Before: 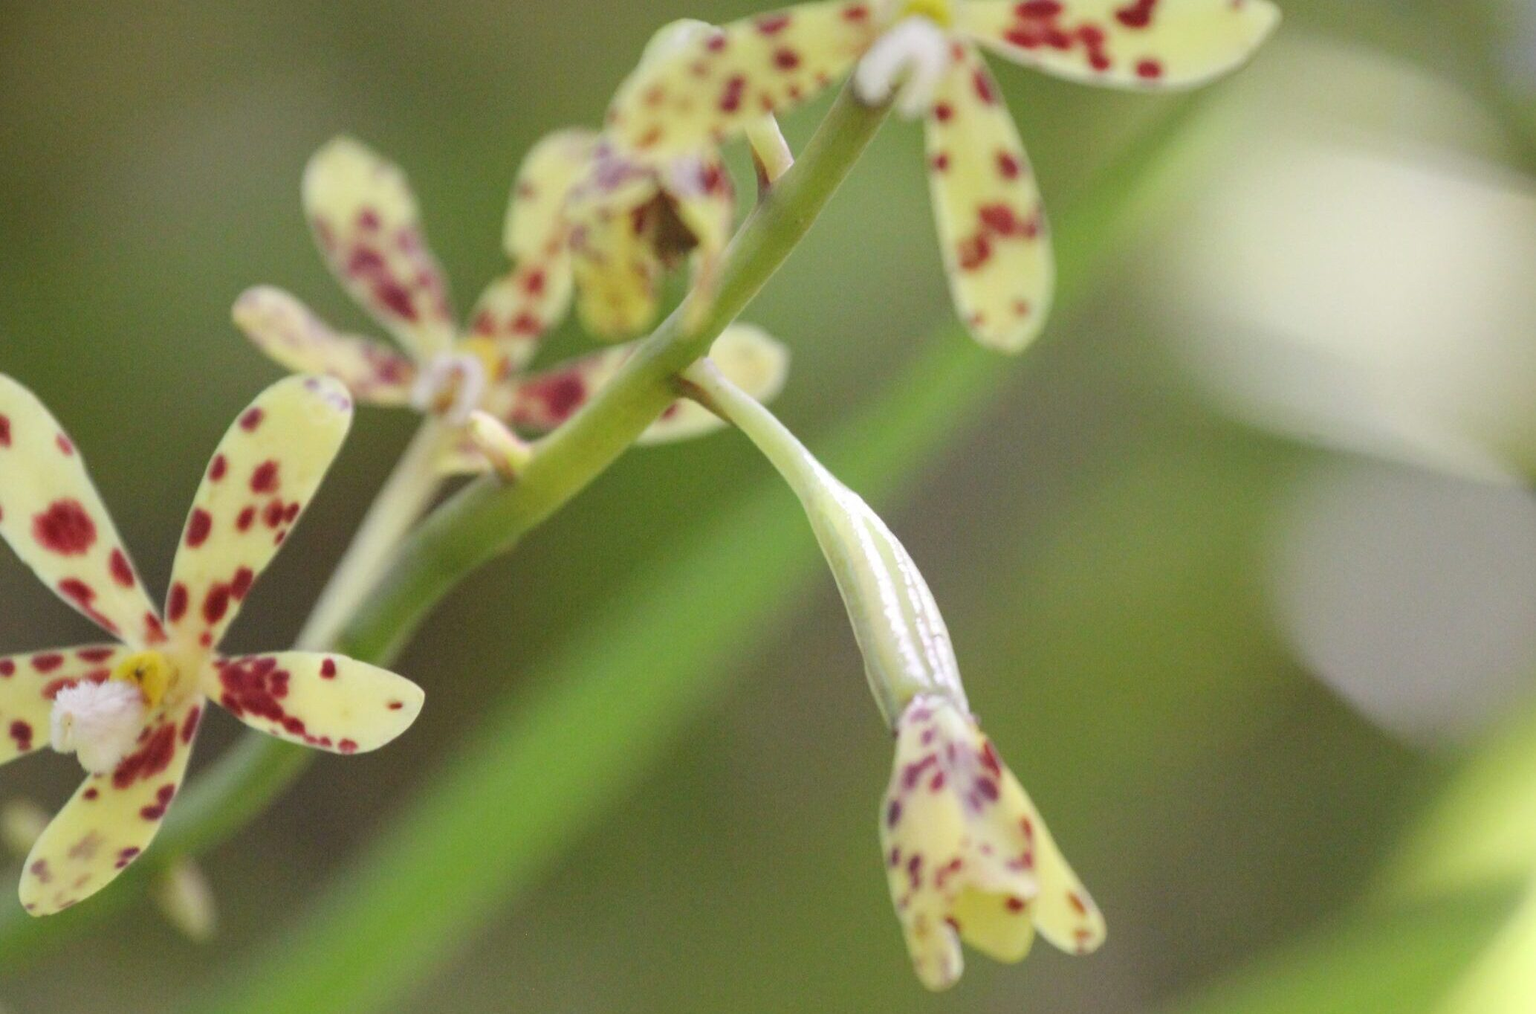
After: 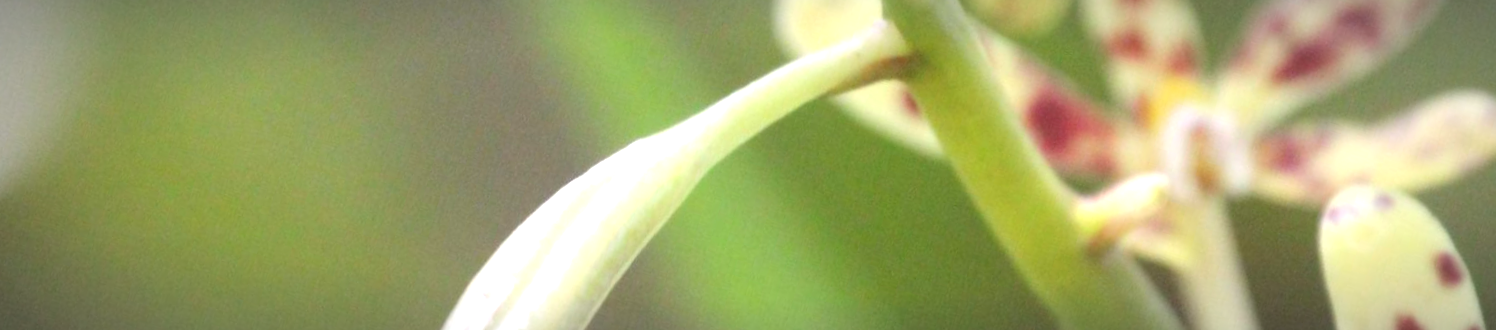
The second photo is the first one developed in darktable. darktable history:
crop and rotate: angle 16.12°, top 30.835%, bottom 35.653%
exposure: black level correction 0, exposure 0.7 EV, compensate exposure bias true, compensate highlight preservation false
vignetting: fall-off radius 70%, automatic ratio true
contrast equalizer: octaves 7, y [[0.502, 0.505, 0.512, 0.529, 0.564, 0.588], [0.5 ×6], [0.502, 0.505, 0.512, 0.529, 0.564, 0.588], [0, 0.001, 0.001, 0.004, 0.008, 0.011], [0, 0.001, 0.001, 0.004, 0.008, 0.011]], mix -1
